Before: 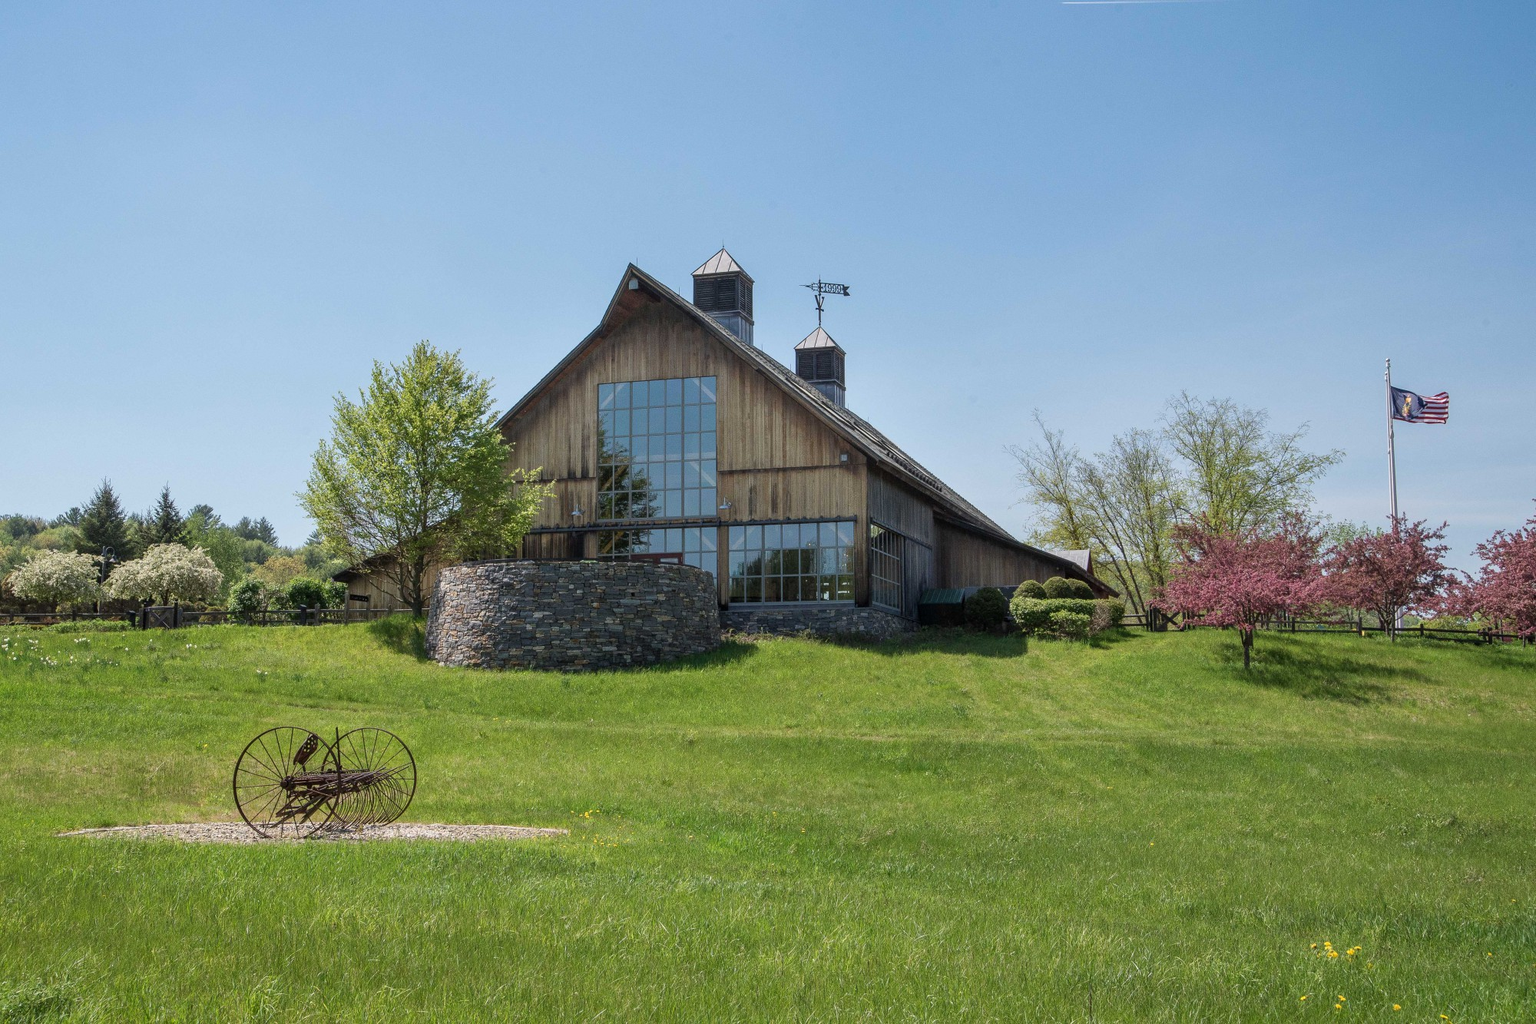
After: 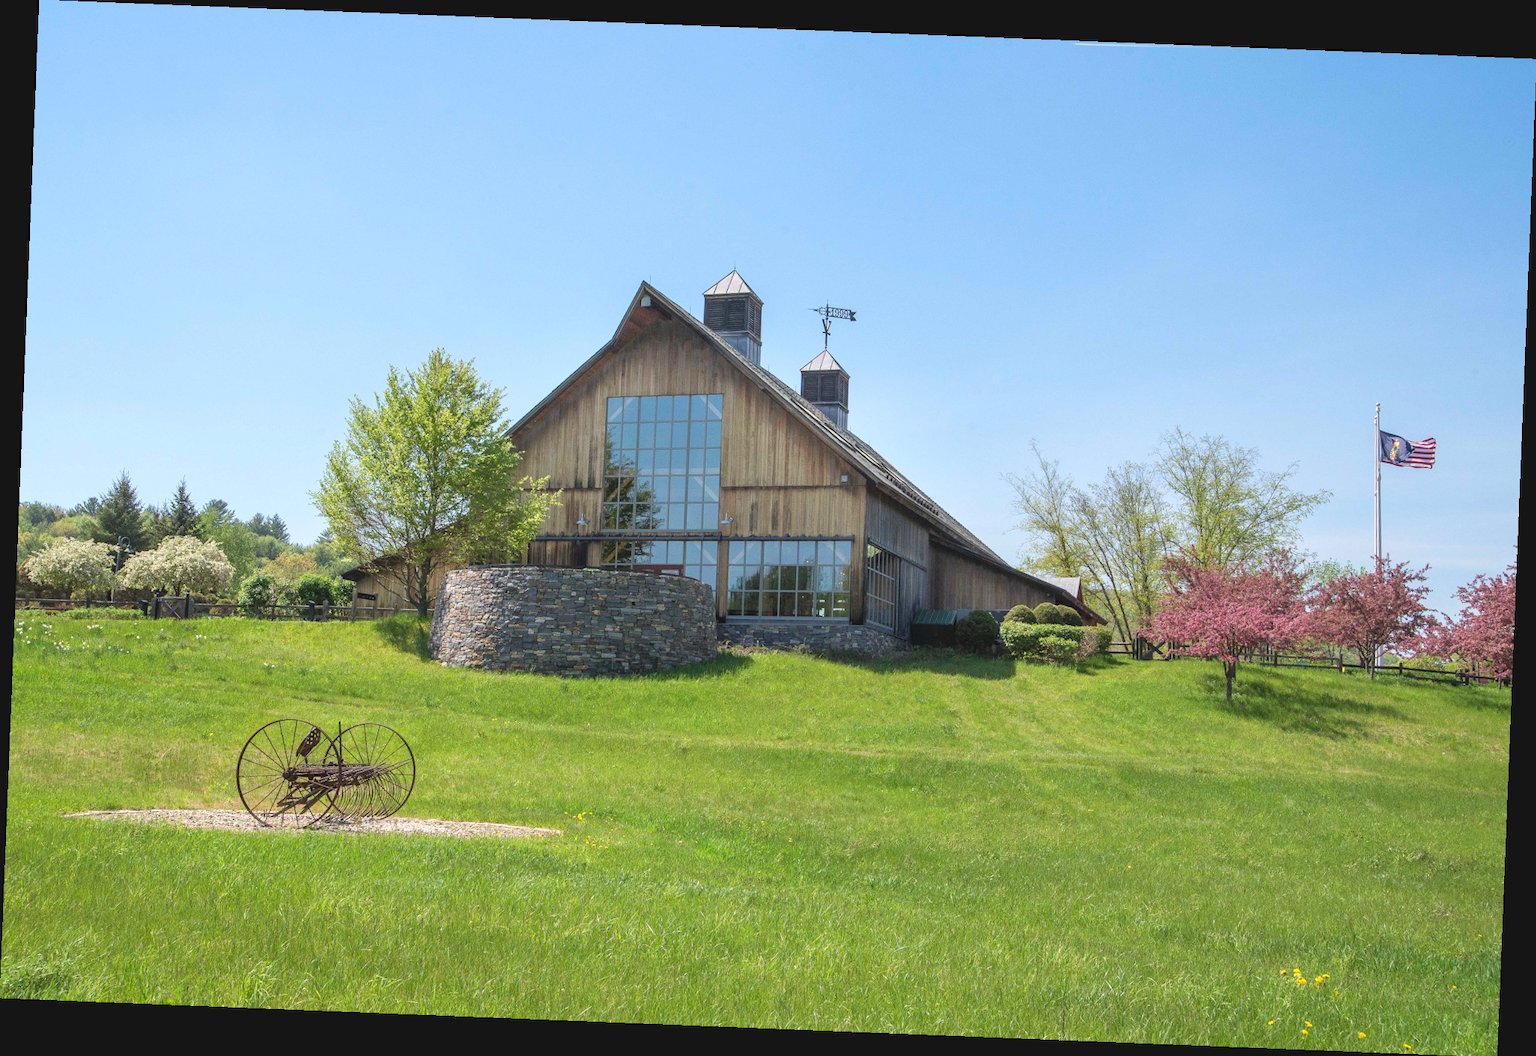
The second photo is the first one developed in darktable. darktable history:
rotate and perspective: rotation 2.27°, automatic cropping off
exposure: exposure 0.485 EV, compensate highlight preservation false
contrast brightness saturation: contrast -0.1, brightness 0.05, saturation 0.08
levels: mode automatic
